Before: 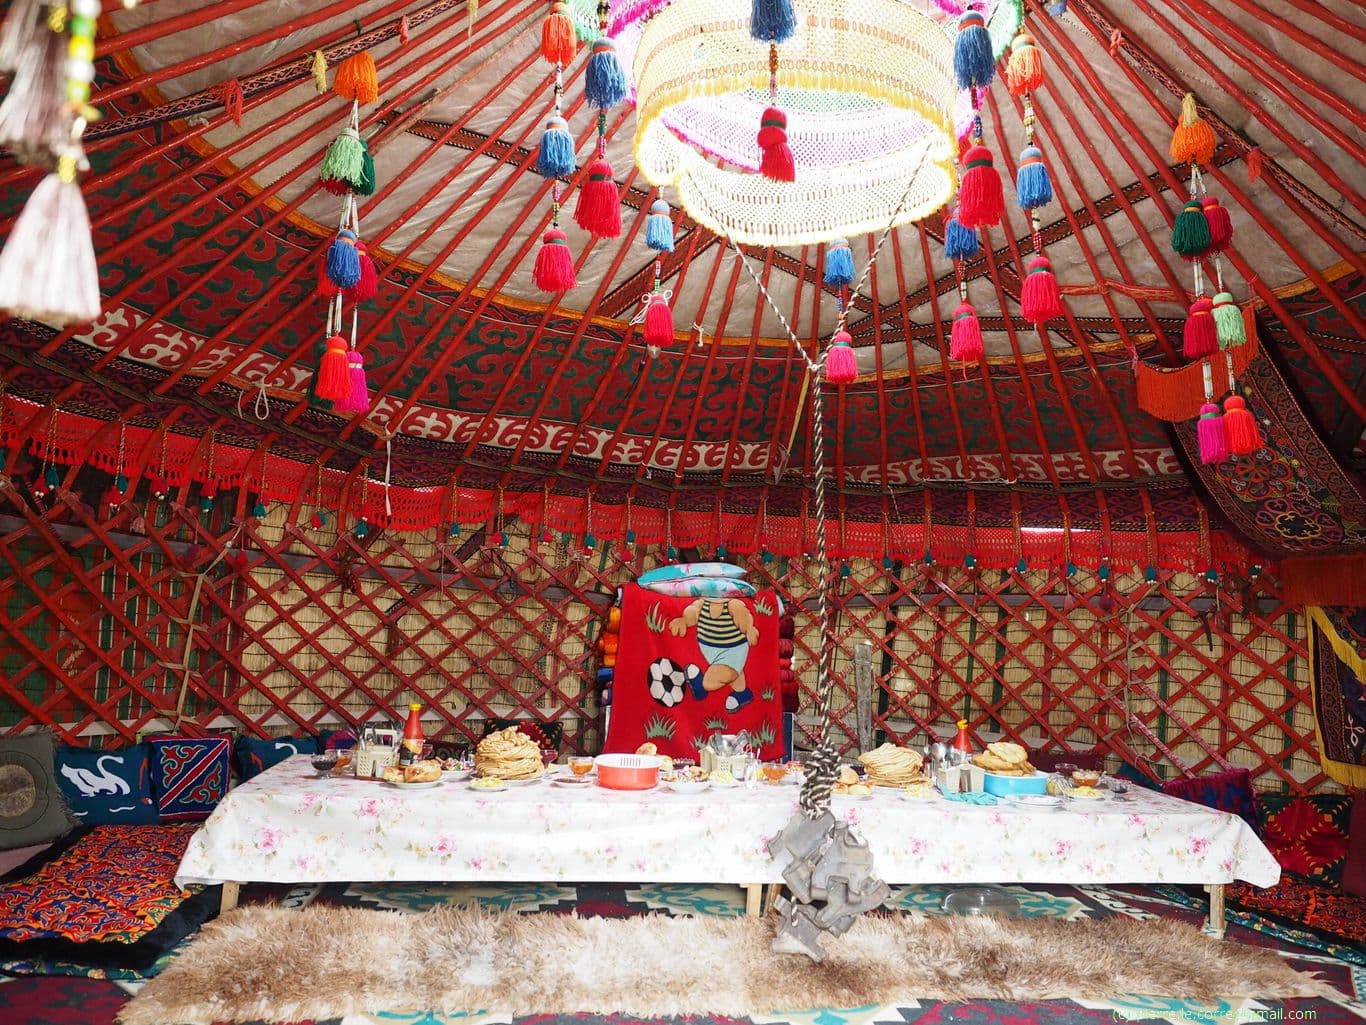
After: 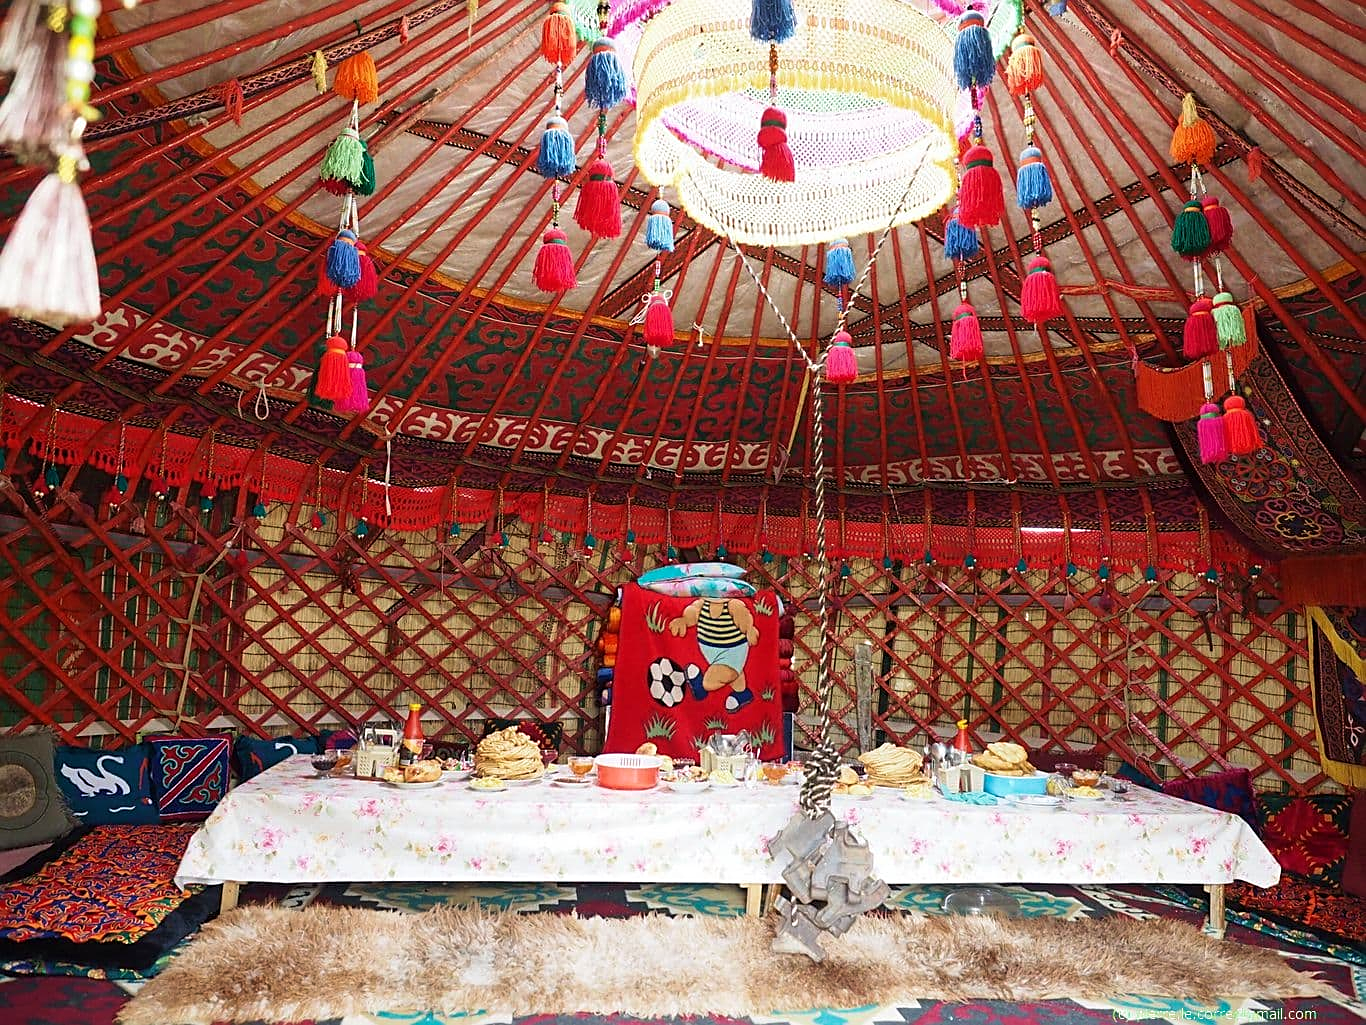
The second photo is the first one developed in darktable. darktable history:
sharpen: on, module defaults
velvia: strength 24.9%
